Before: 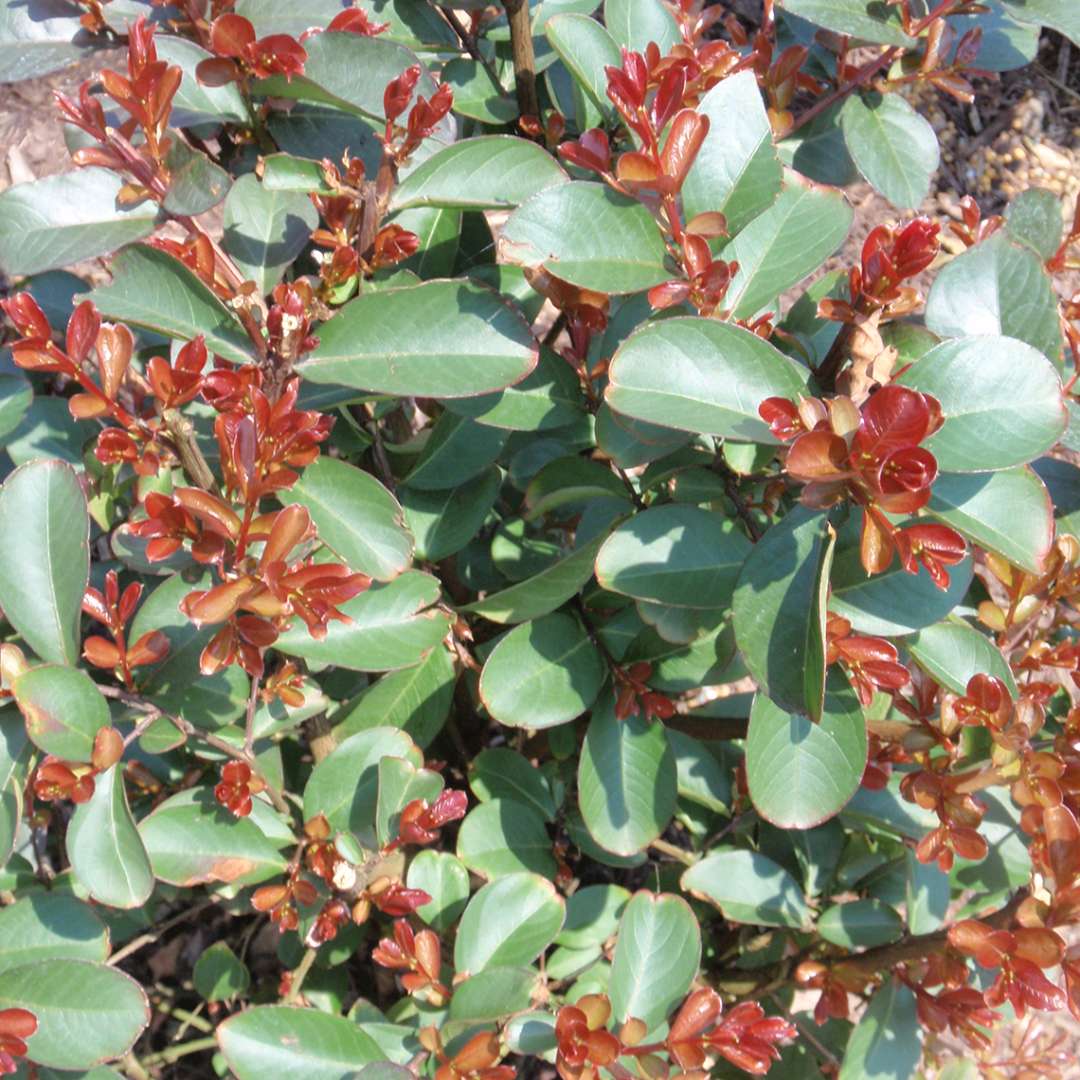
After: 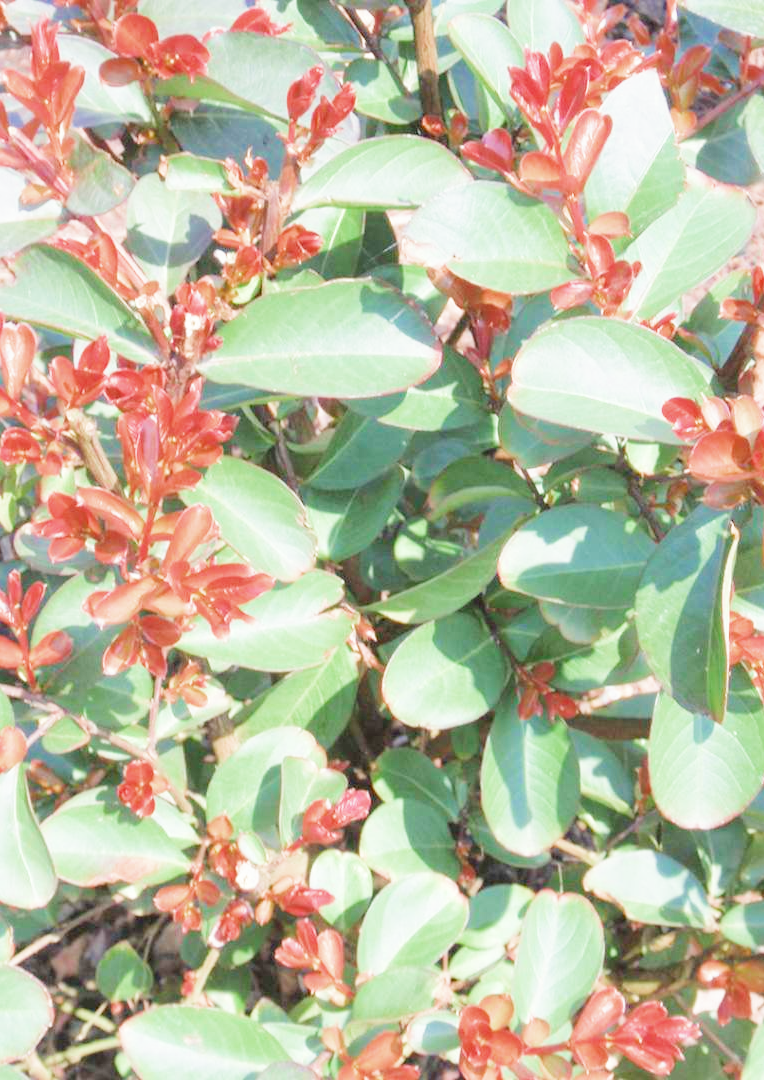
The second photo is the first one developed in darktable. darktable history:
tone equalizer: on, module defaults
crop and rotate: left 9.061%, right 20.142%
filmic rgb: middle gray luminance 4.29%, black relative exposure -13 EV, white relative exposure 5 EV, threshold 6 EV, target black luminance 0%, hardness 5.19, latitude 59.69%, contrast 0.767, highlights saturation mix 5%, shadows ↔ highlights balance 25.95%, add noise in highlights 0, color science v3 (2019), use custom middle-gray values true, iterations of high-quality reconstruction 0, contrast in highlights soft, enable highlight reconstruction true
